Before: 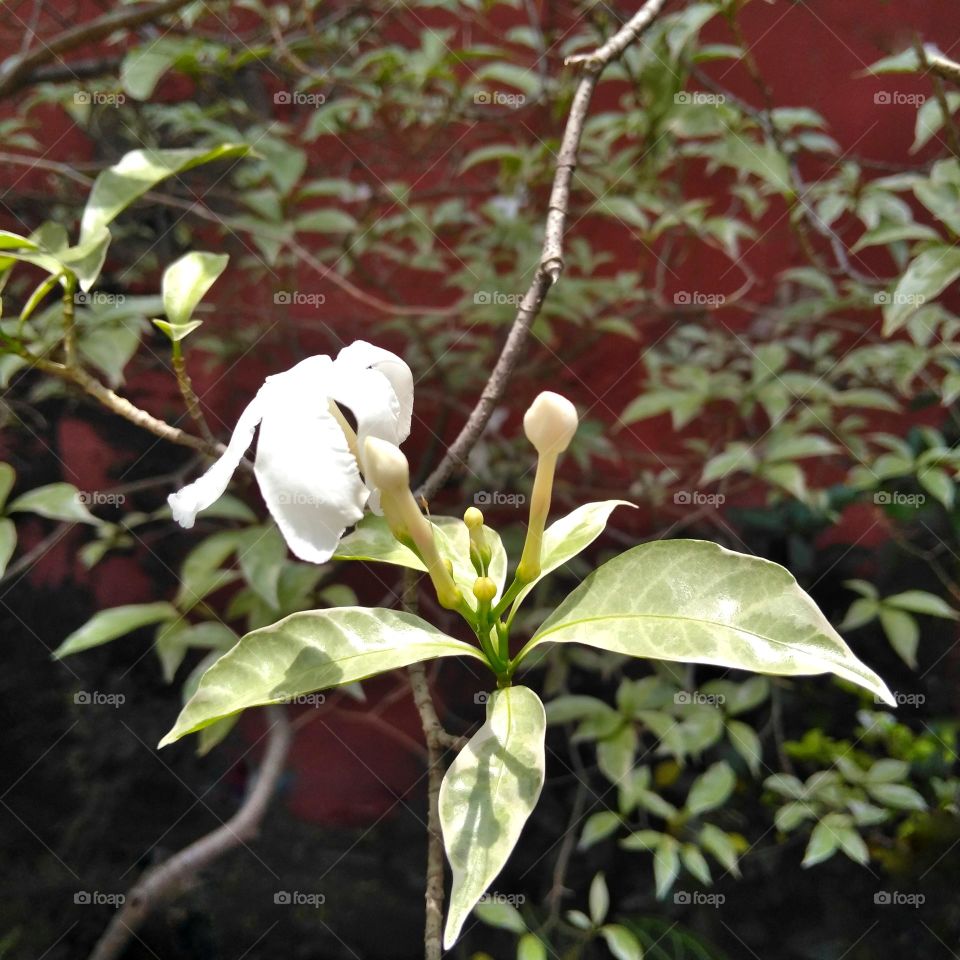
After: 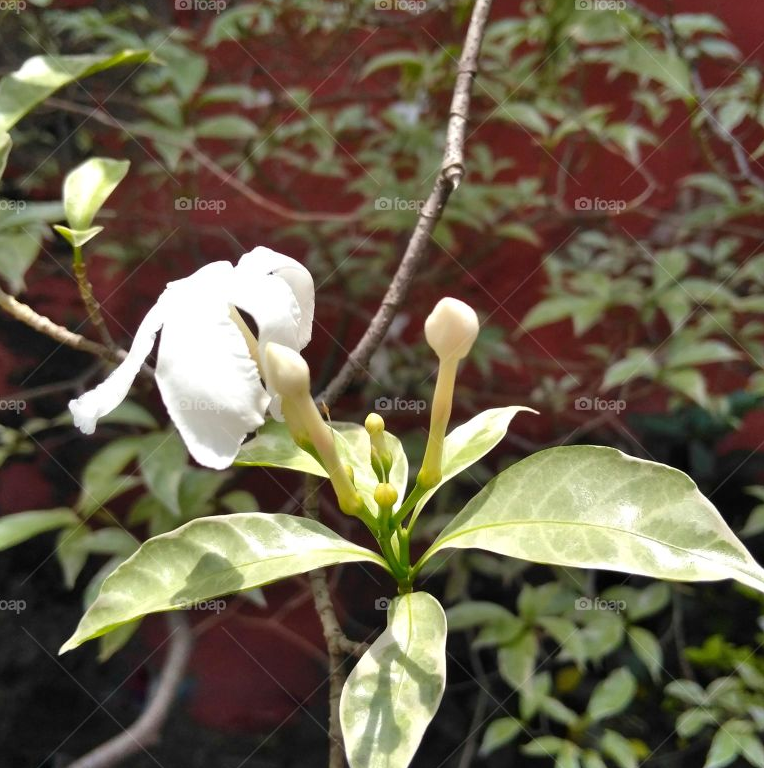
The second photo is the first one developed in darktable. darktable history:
tone equalizer: on, module defaults
crop and rotate: left 10.381%, top 9.835%, right 10.015%, bottom 10.154%
